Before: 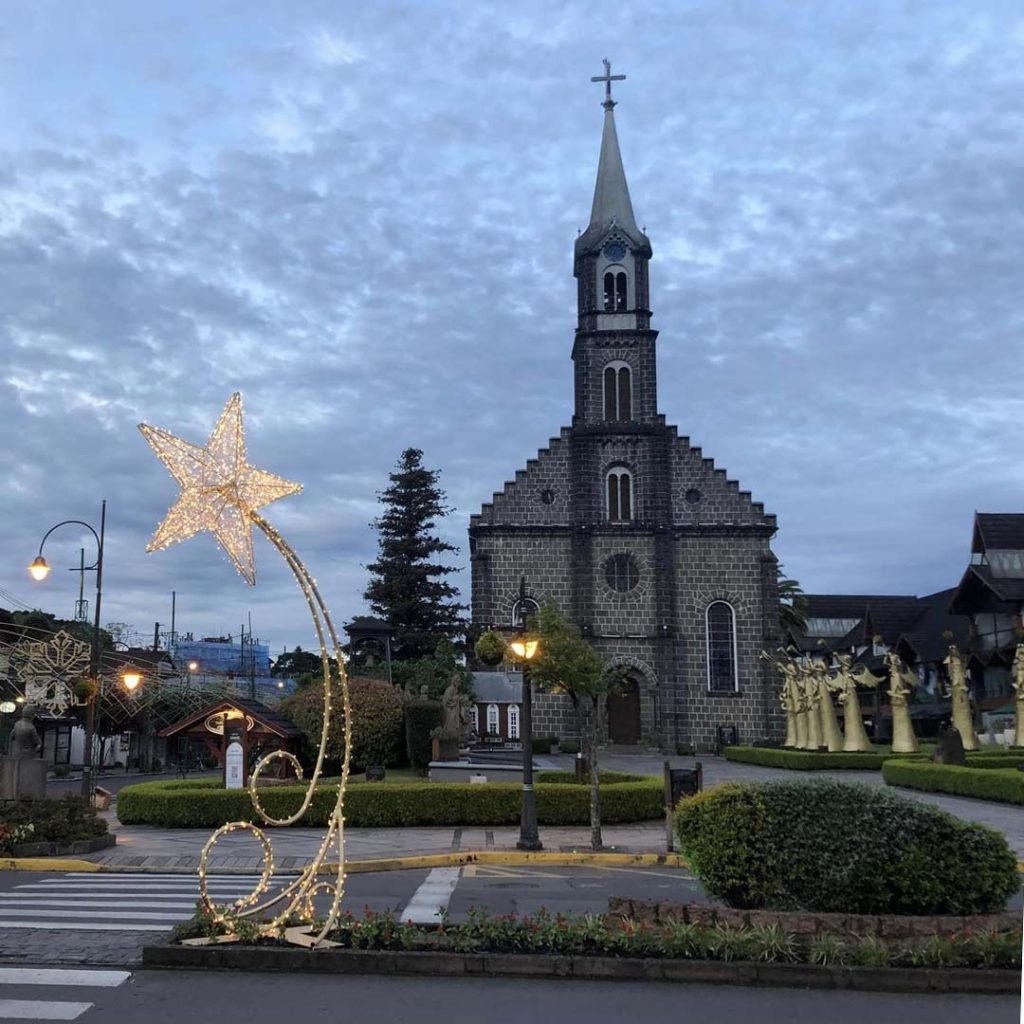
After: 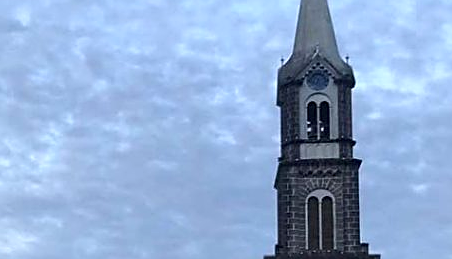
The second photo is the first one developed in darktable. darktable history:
crop: left 29.061%, top 16.783%, right 26.735%, bottom 57.924%
sharpen: on, module defaults
exposure: exposure 0.236 EV, compensate highlight preservation false
